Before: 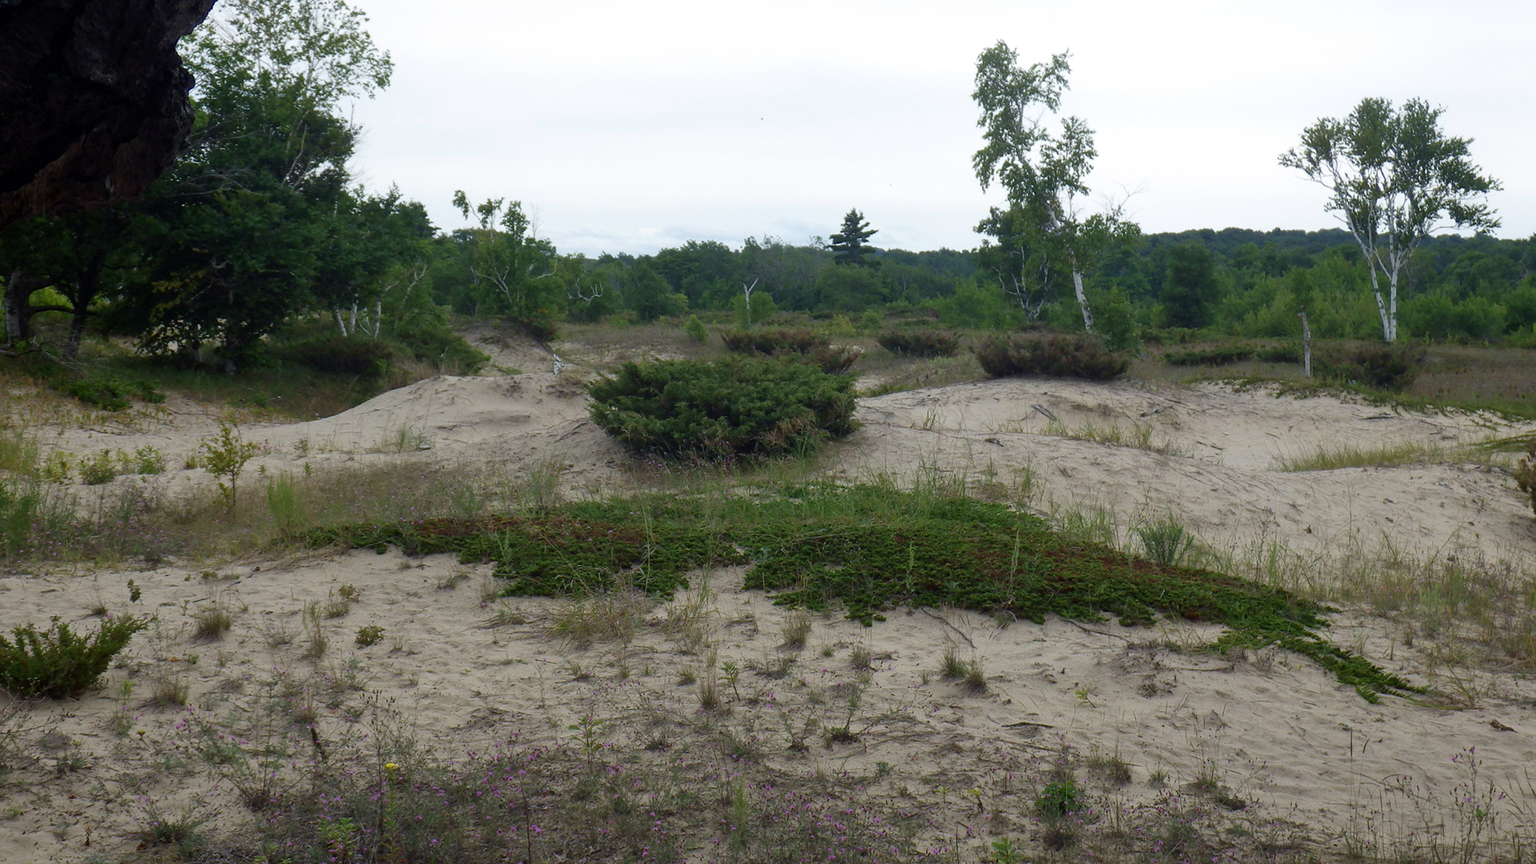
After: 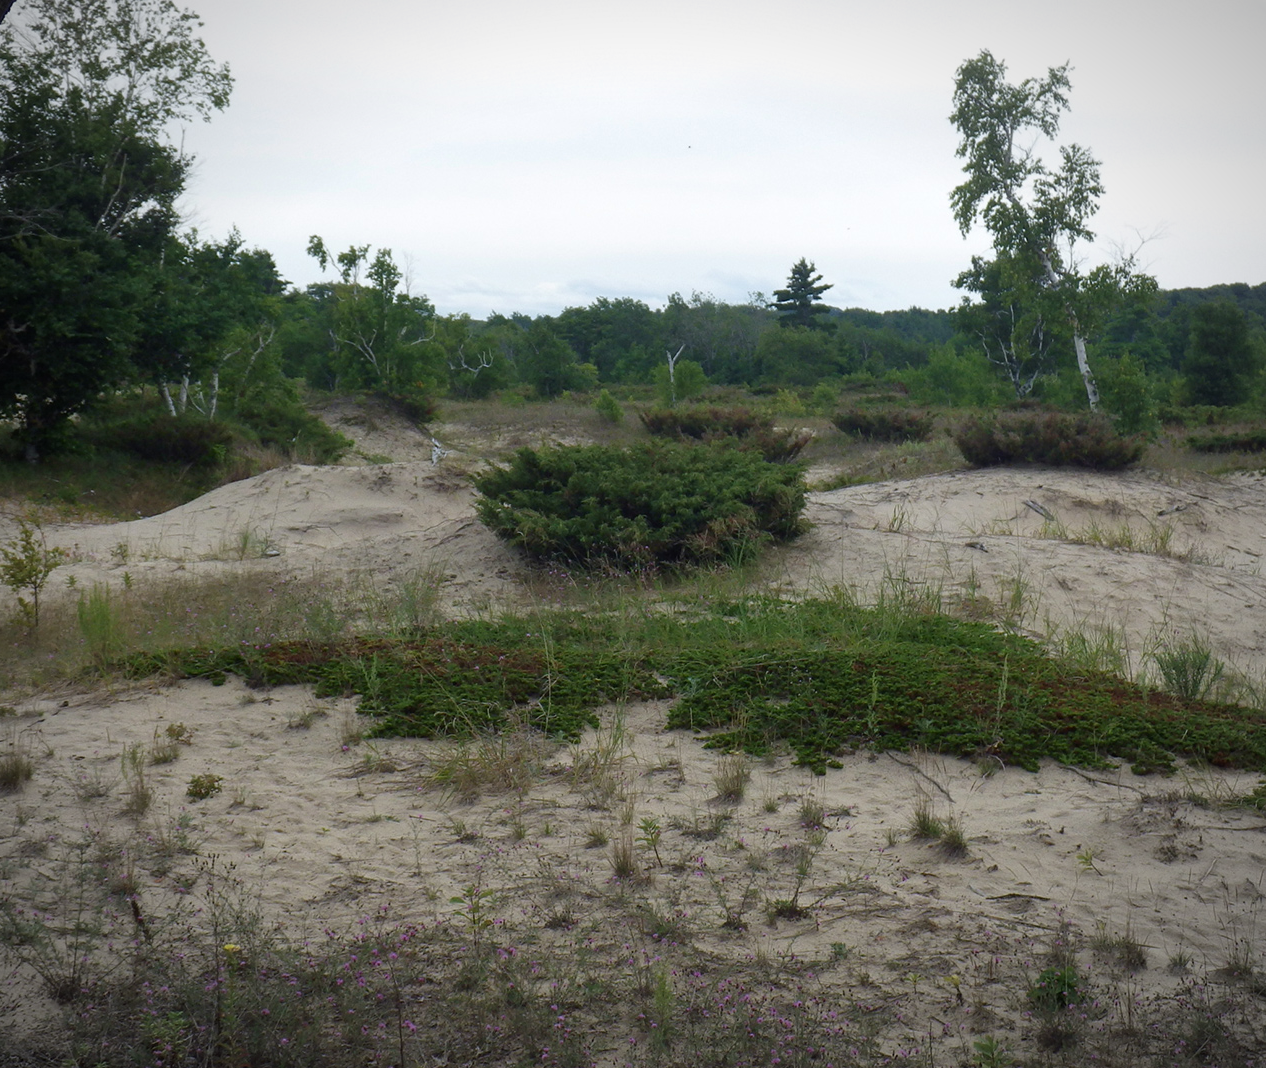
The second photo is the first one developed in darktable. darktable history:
crop and rotate: left 13.409%, right 19.924%
vignetting: fall-off radius 60%, automatic ratio true
white balance: emerald 1
